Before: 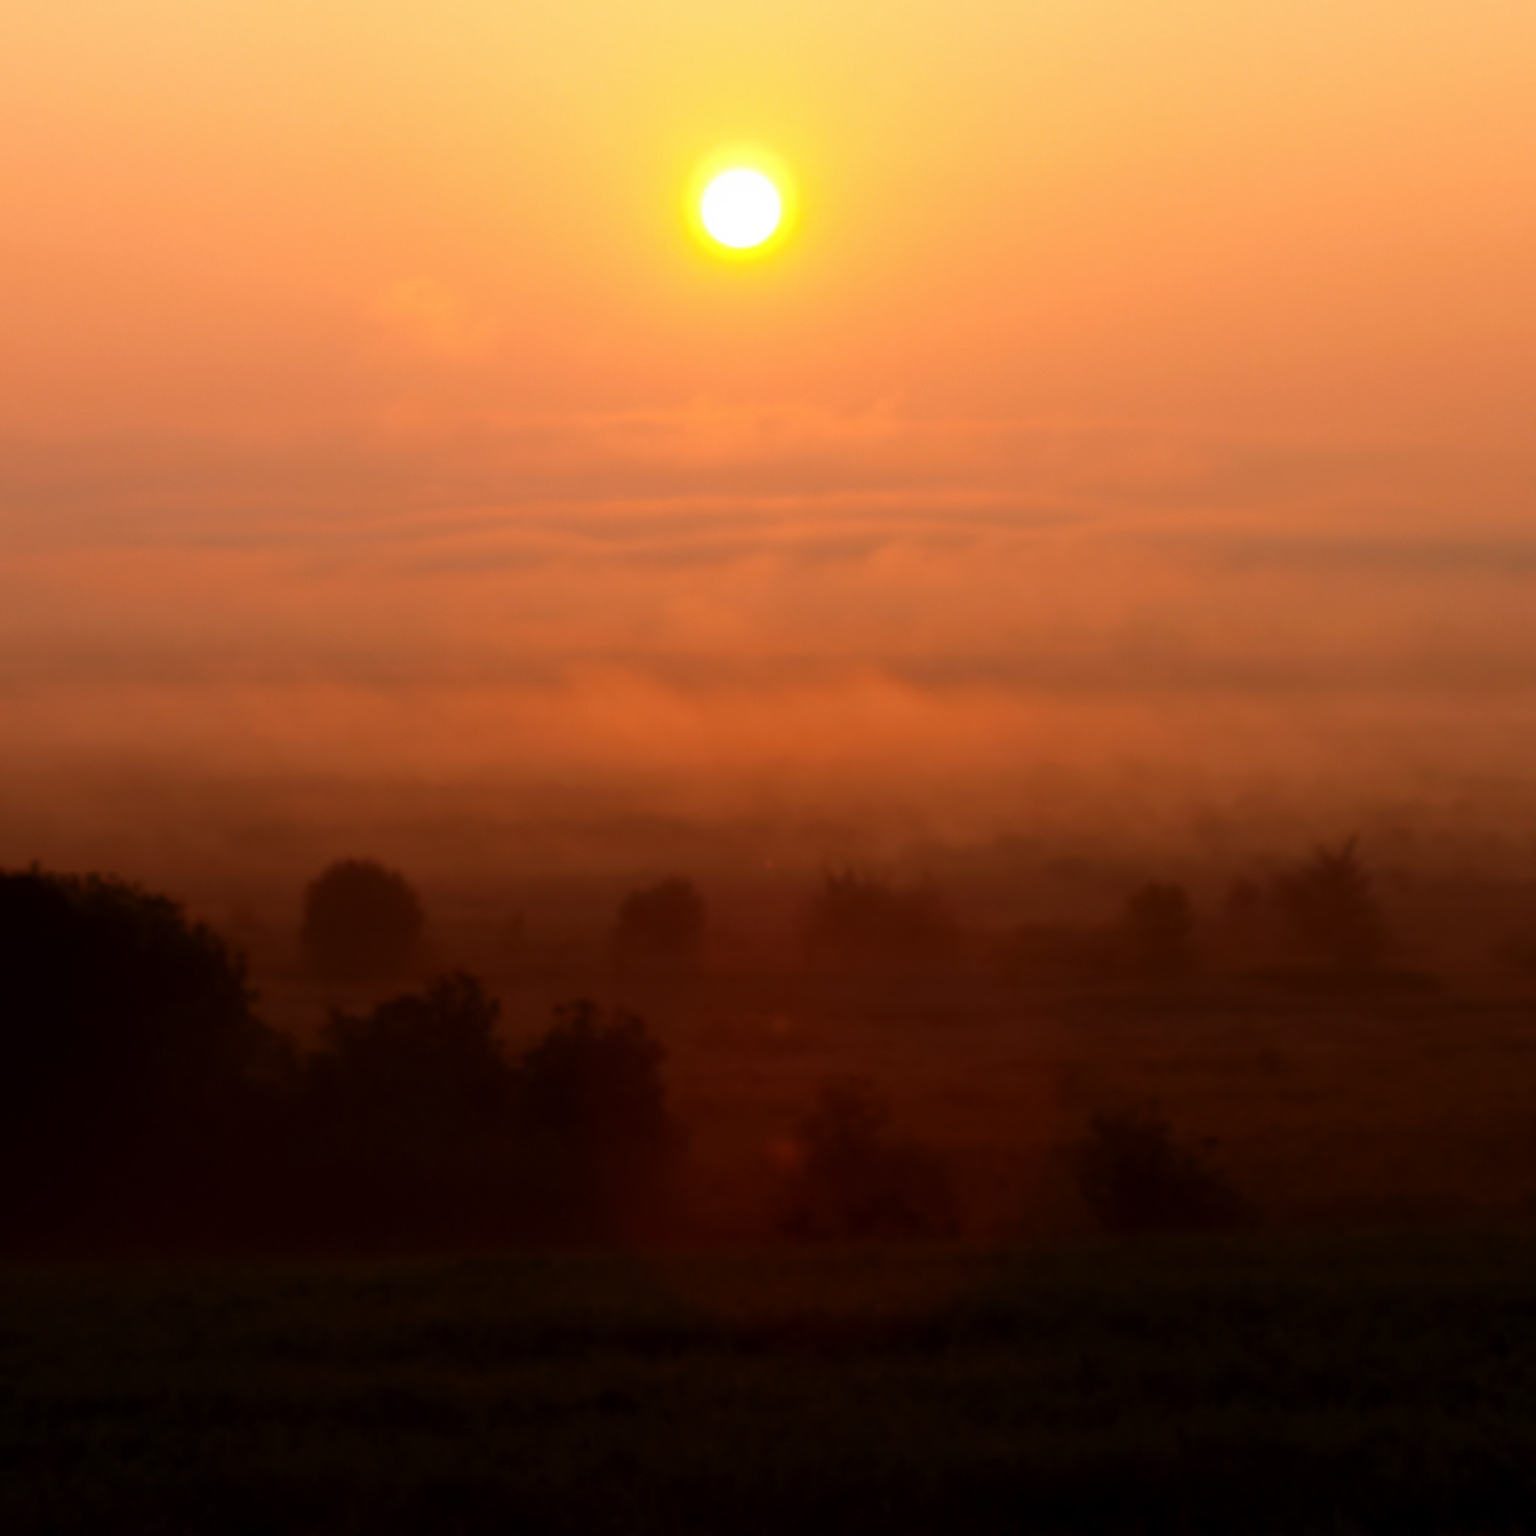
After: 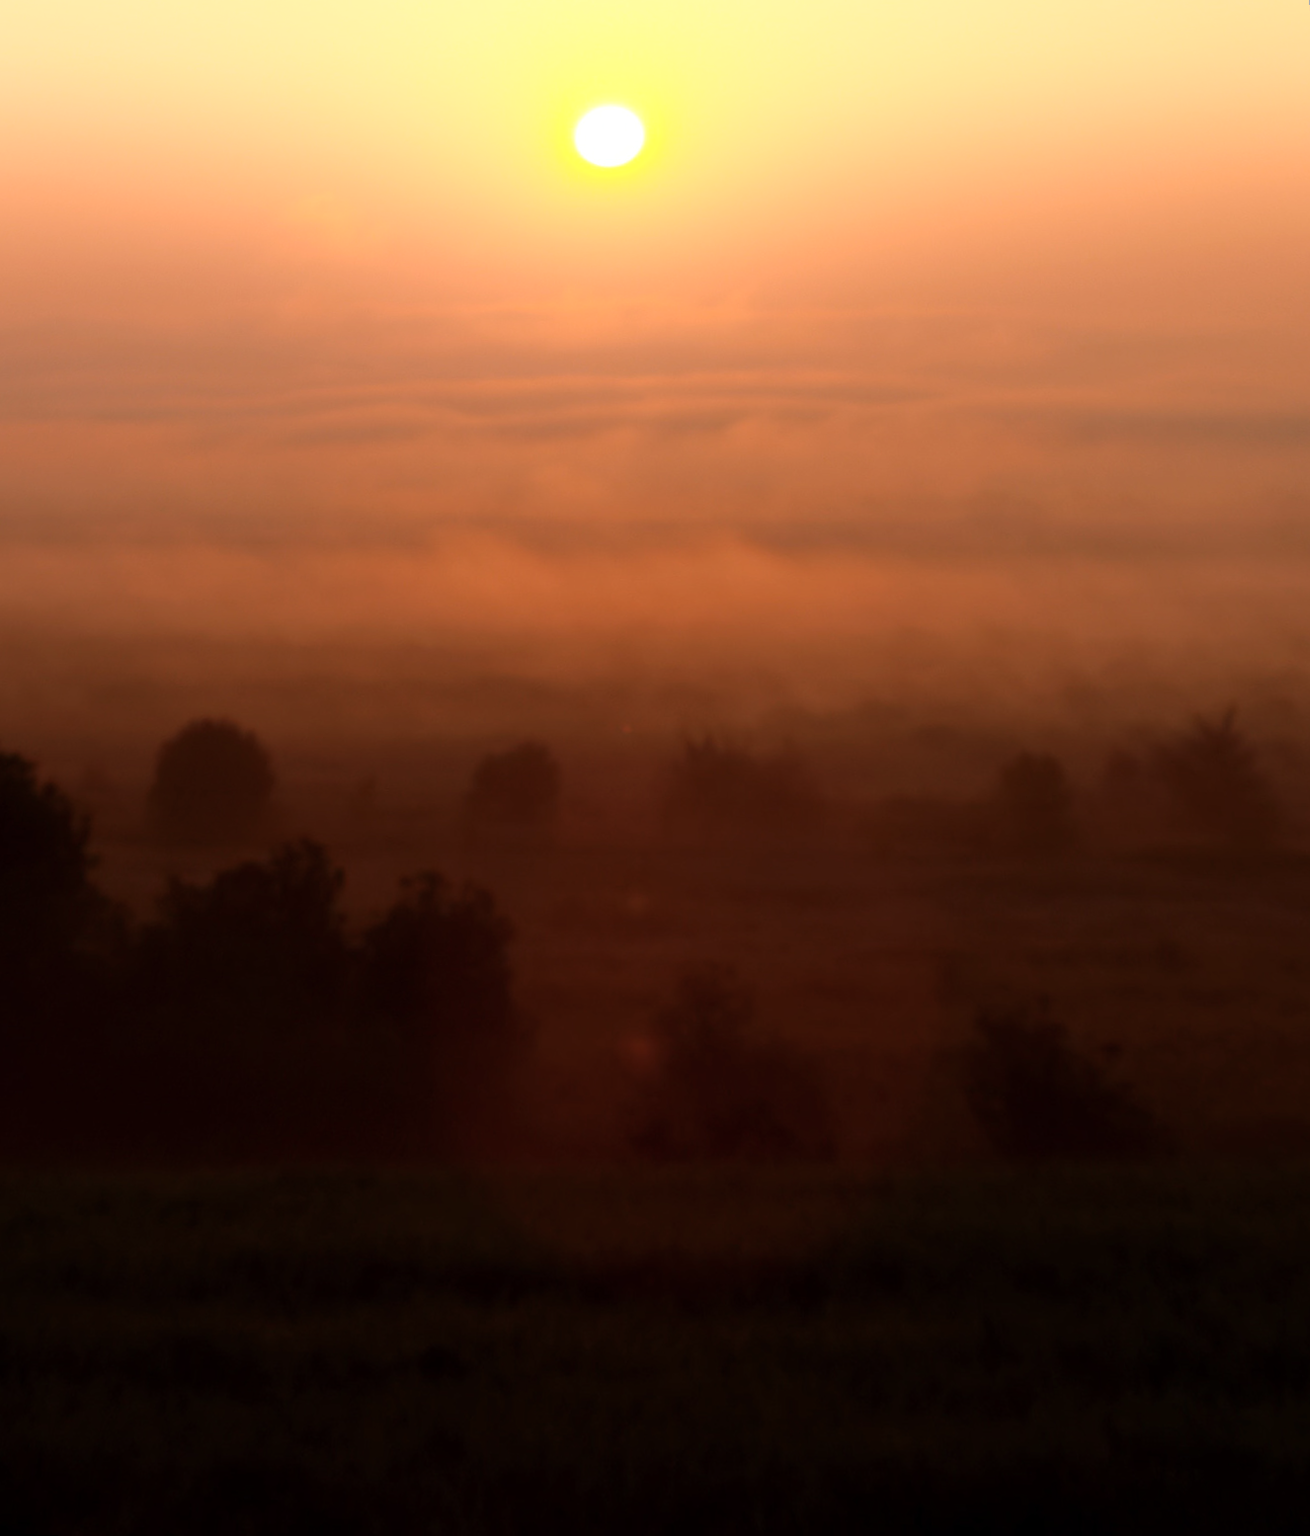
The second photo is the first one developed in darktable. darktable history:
bloom: on, module defaults
rotate and perspective: rotation 0.72°, lens shift (vertical) -0.352, lens shift (horizontal) -0.051, crop left 0.152, crop right 0.859, crop top 0.019, crop bottom 0.964
color contrast: green-magenta contrast 0.84, blue-yellow contrast 0.86
